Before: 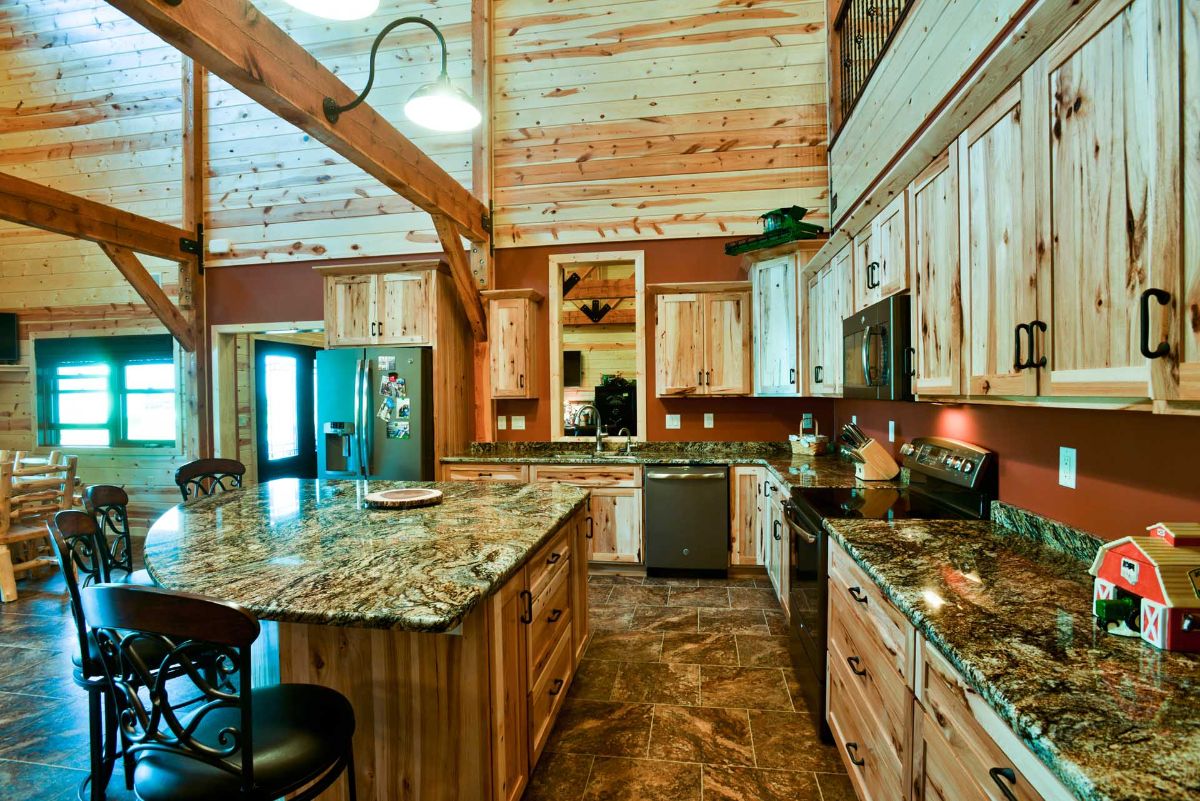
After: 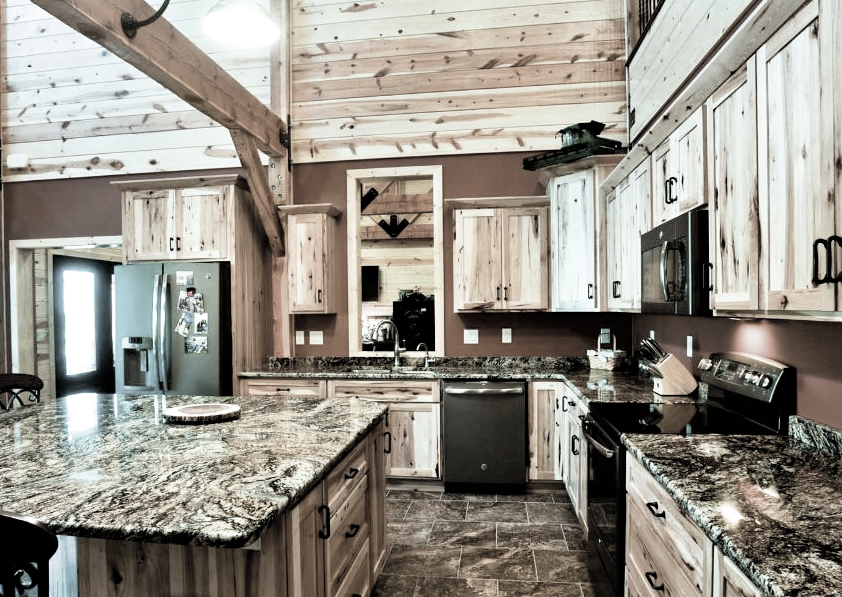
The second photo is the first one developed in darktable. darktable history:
color correction: highlights b* -0.051, saturation 0.2
filmic rgb: black relative exposure -4.9 EV, white relative exposure 2.82 EV, hardness 3.7
crop and rotate: left 16.845%, top 10.813%, right 12.949%, bottom 14.569%
exposure: black level correction 0.001, exposure 0.5 EV, compensate highlight preservation false
velvia: on, module defaults
